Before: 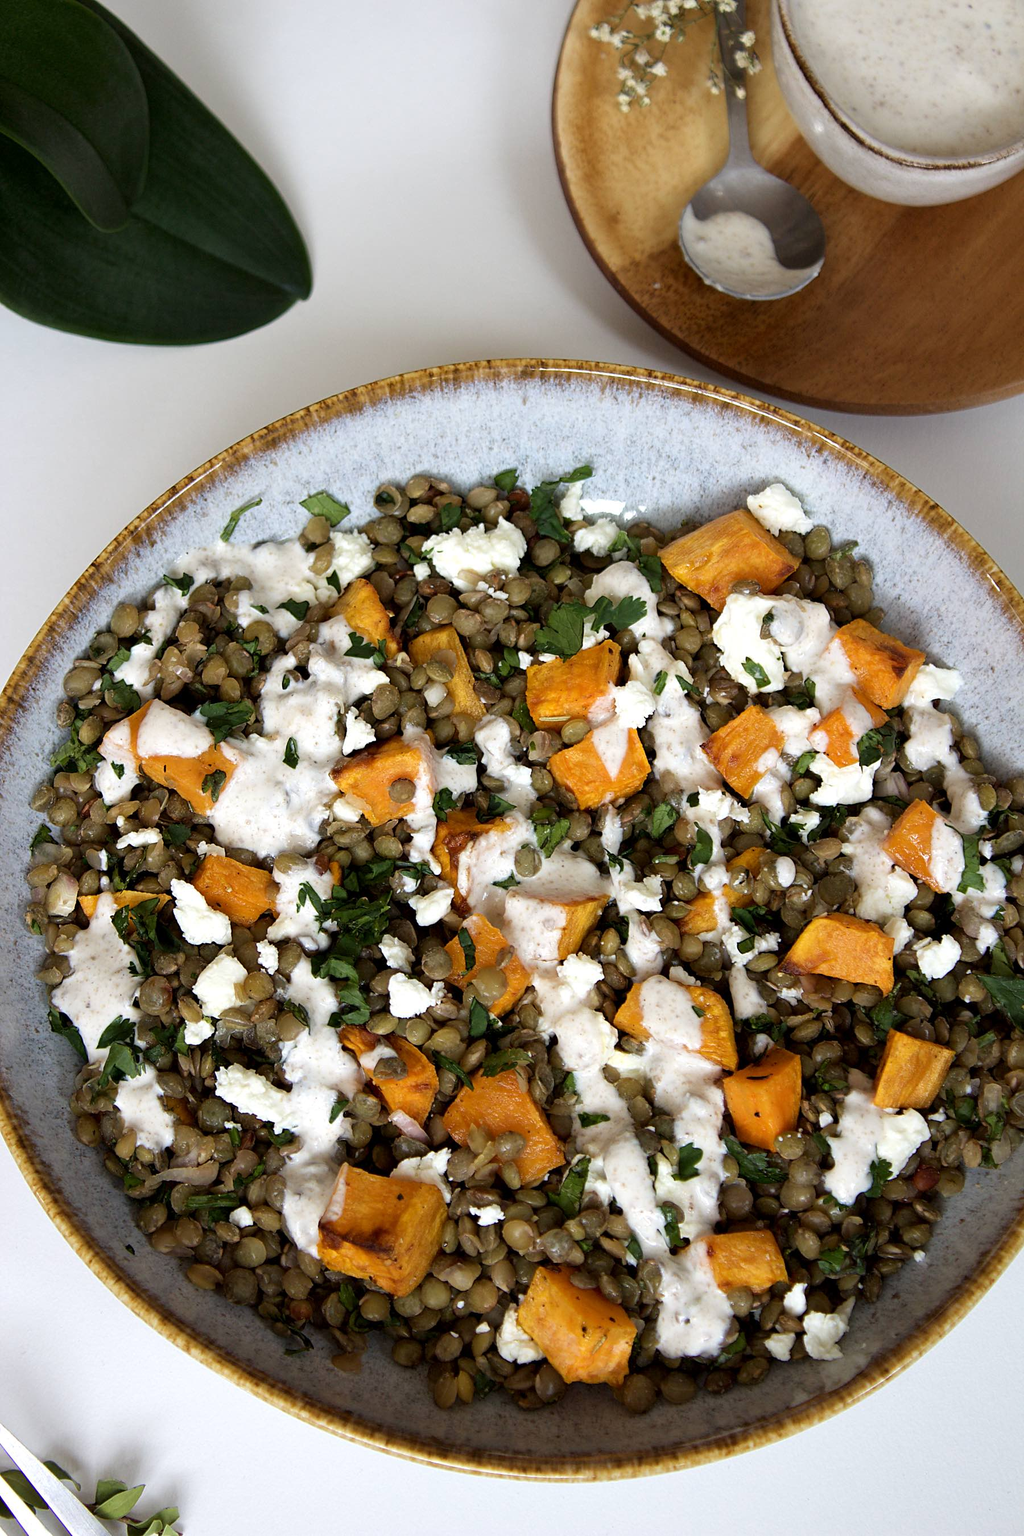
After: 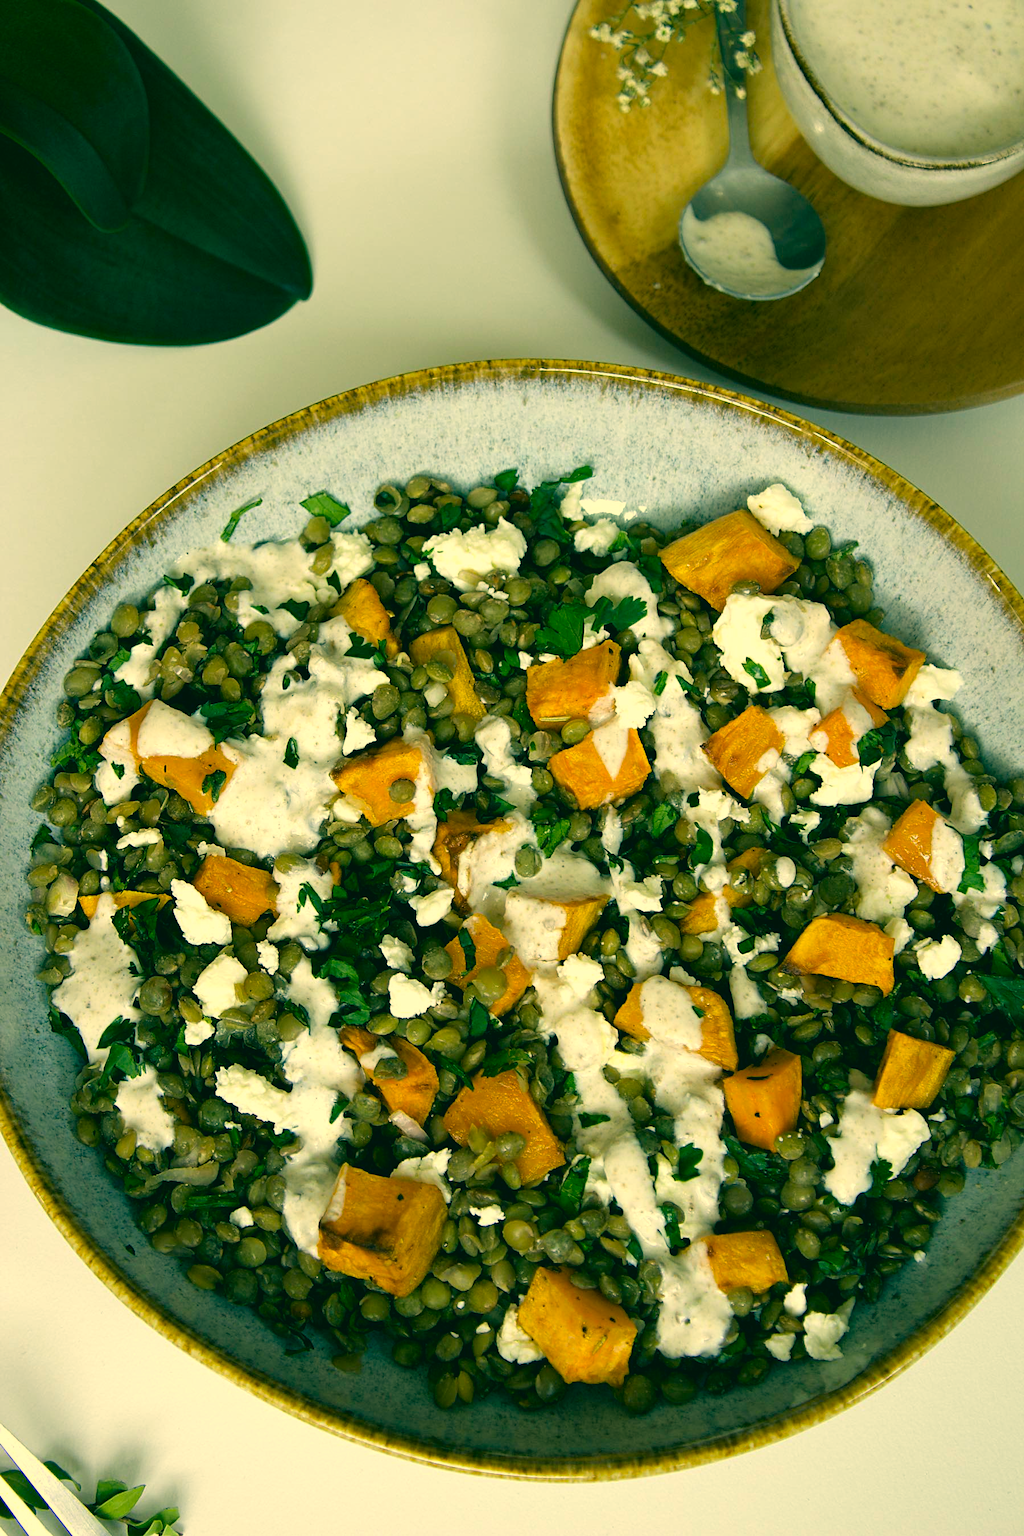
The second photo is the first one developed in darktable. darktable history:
color correction: highlights a* 1.84, highlights b* 34.26, shadows a* -37.42, shadows b* -5.55
